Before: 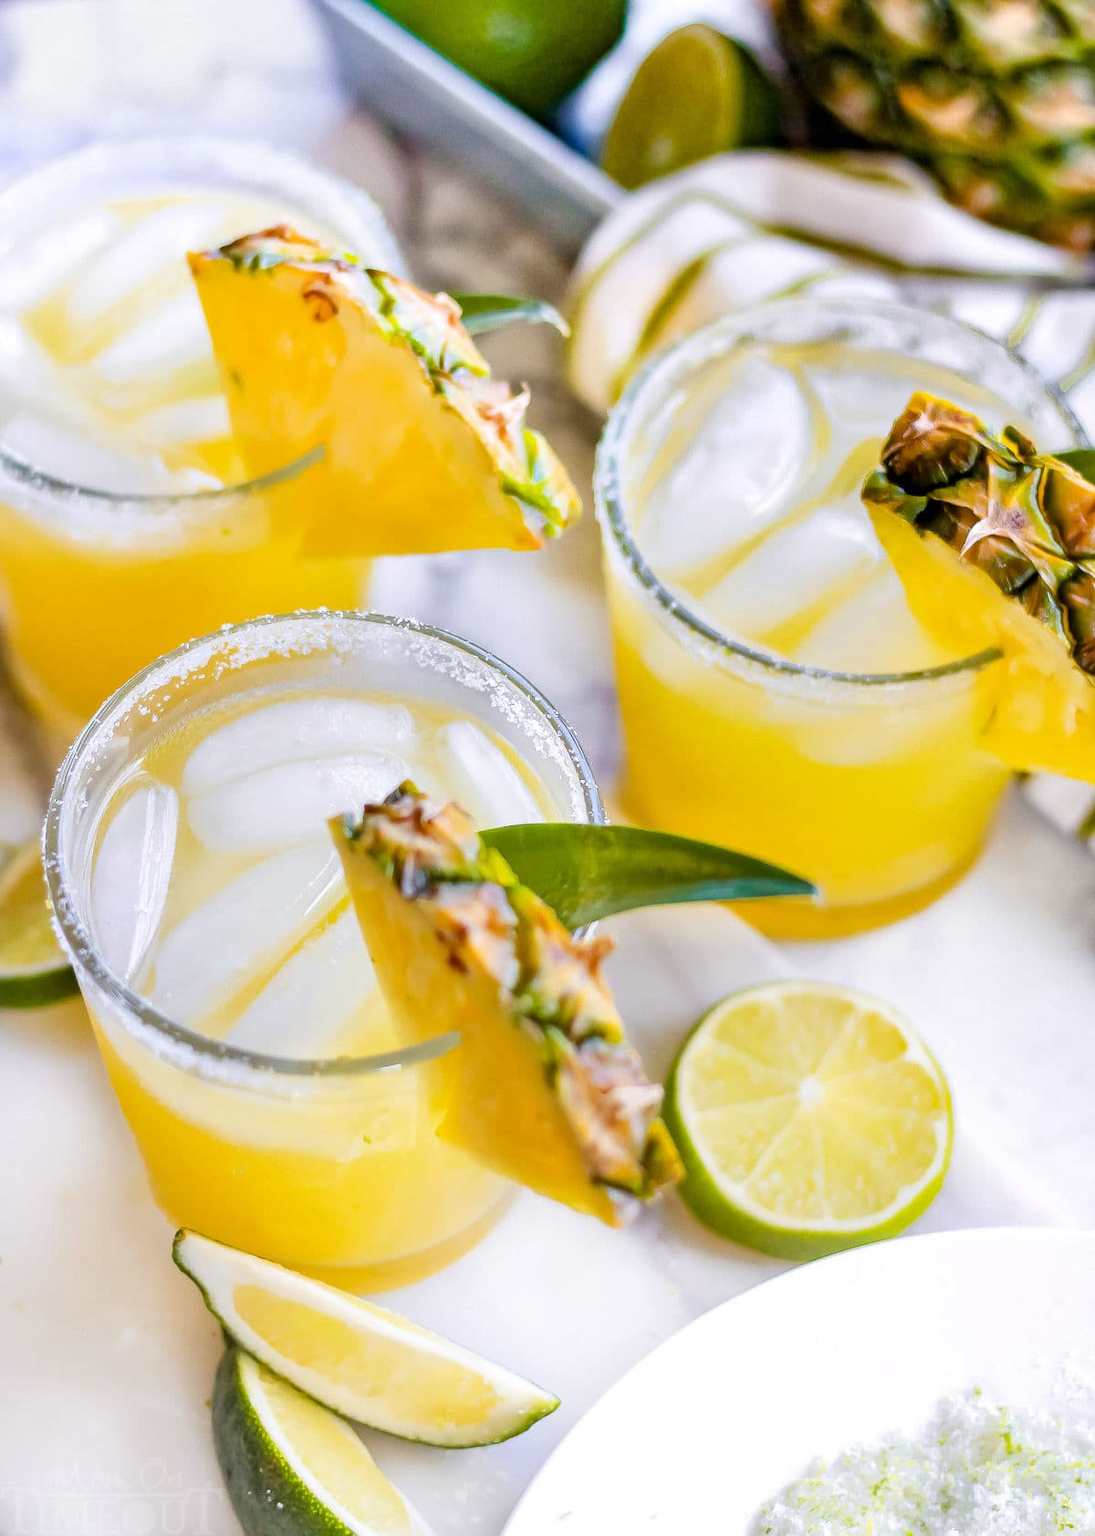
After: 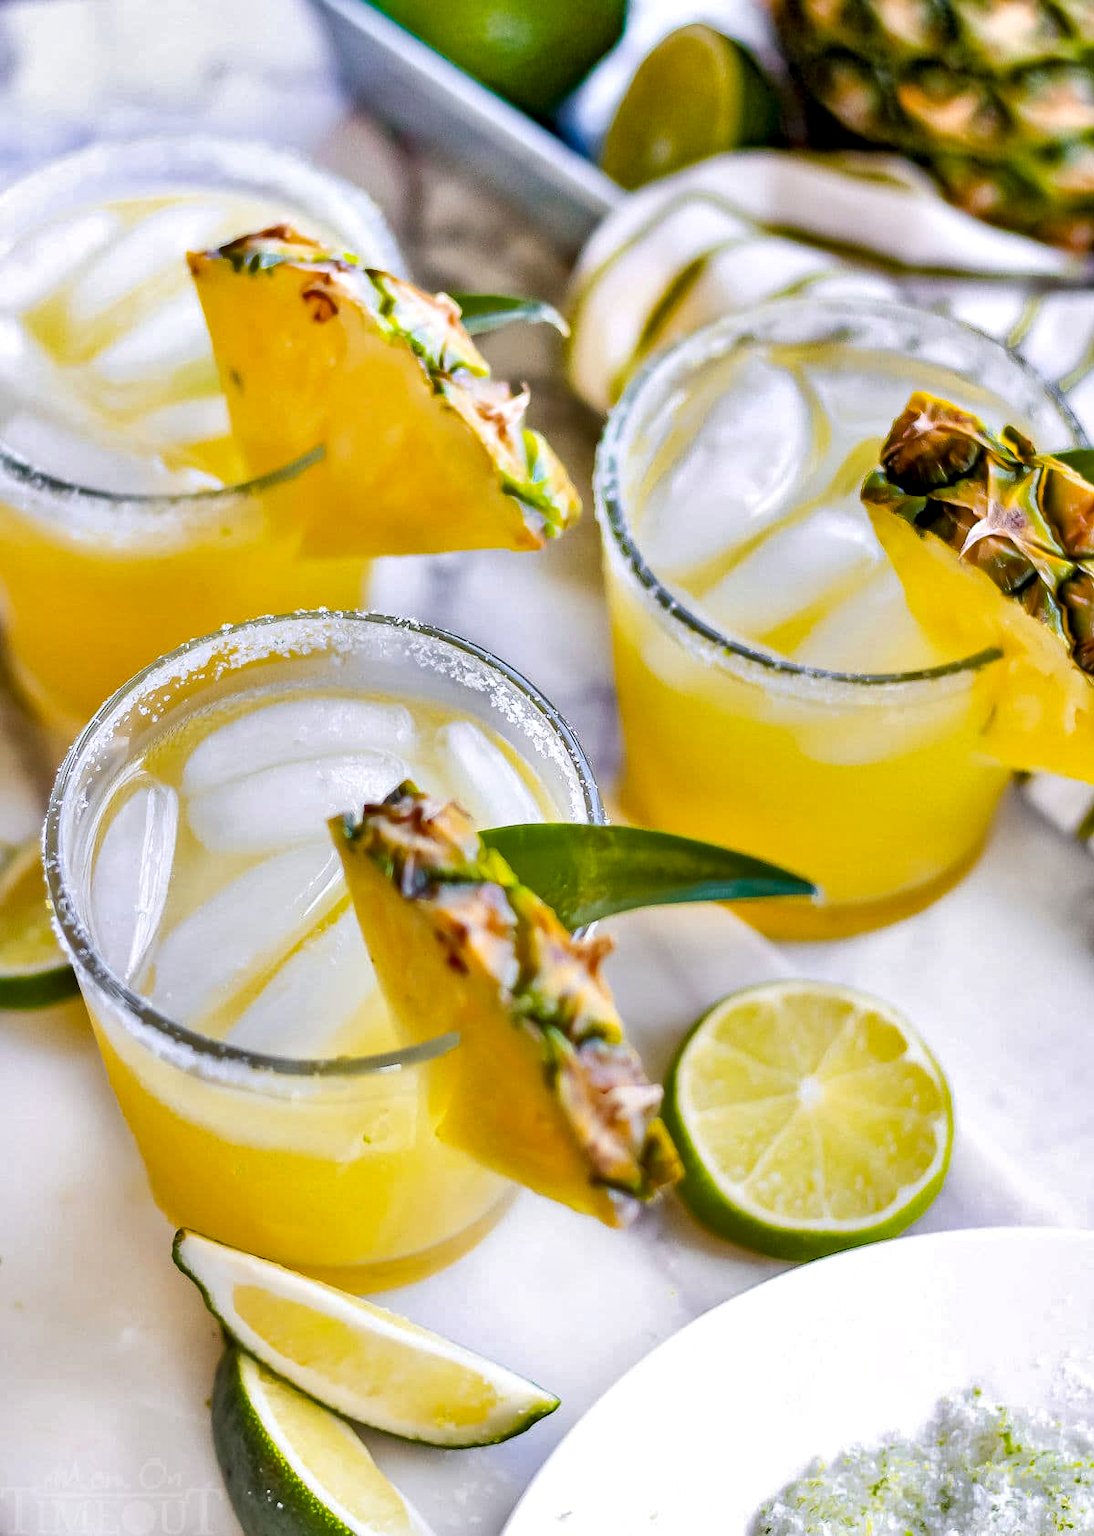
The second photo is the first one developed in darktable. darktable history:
contrast equalizer: octaves 7, y [[0.6 ×6], [0.55 ×6], [0 ×6], [0 ×6], [0 ×6]], mix 0.29
shadows and highlights: soften with gaussian
white balance: emerald 1
